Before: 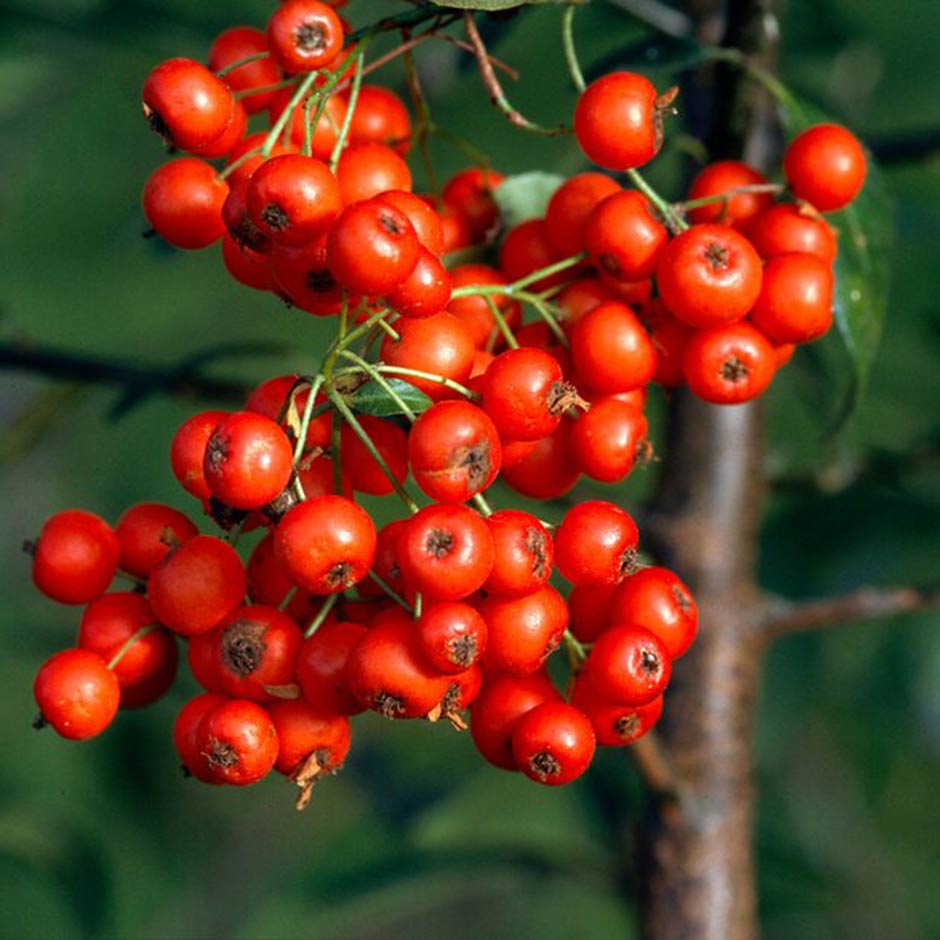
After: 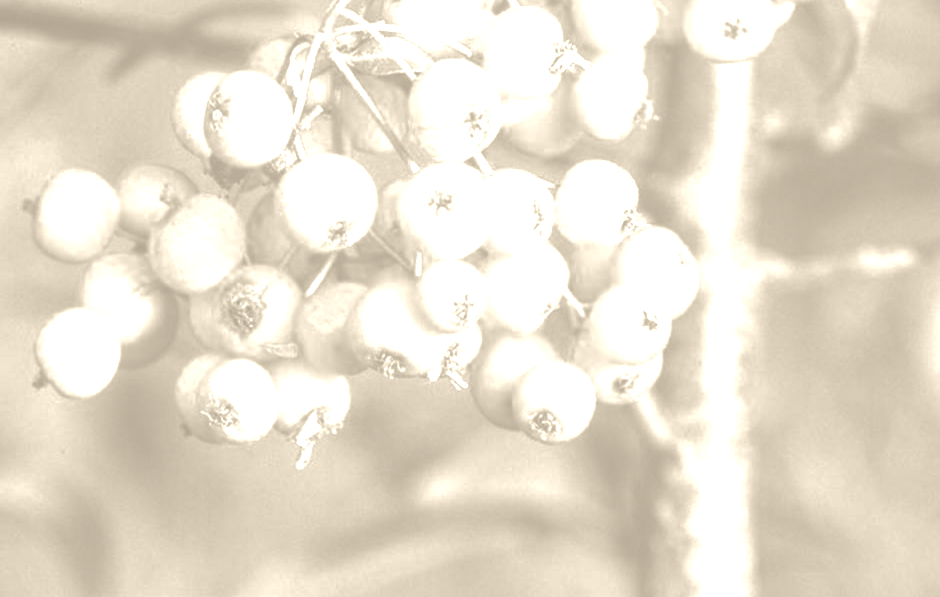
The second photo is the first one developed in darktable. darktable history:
exposure: exposure 0.078 EV, compensate highlight preservation false
colorize: hue 36°, saturation 71%, lightness 80.79%
local contrast: on, module defaults
contrast brightness saturation: contrast 0.43, brightness 0.56, saturation -0.19
tone equalizer: -8 EV -1.08 EV, -7 EV -1.01 EV, -6 EV -0.867 EV, -5 EV -0.578 EV, -3 EV 0.578 EV, -2 EV 0.867 EV, -1 EV 1.01 EV, +0 EV 1.08 EV, edges refinement/feathering 500, mask exposure compensation -1.57 EV, preserve details no
crop and rotate: top 36.435%
